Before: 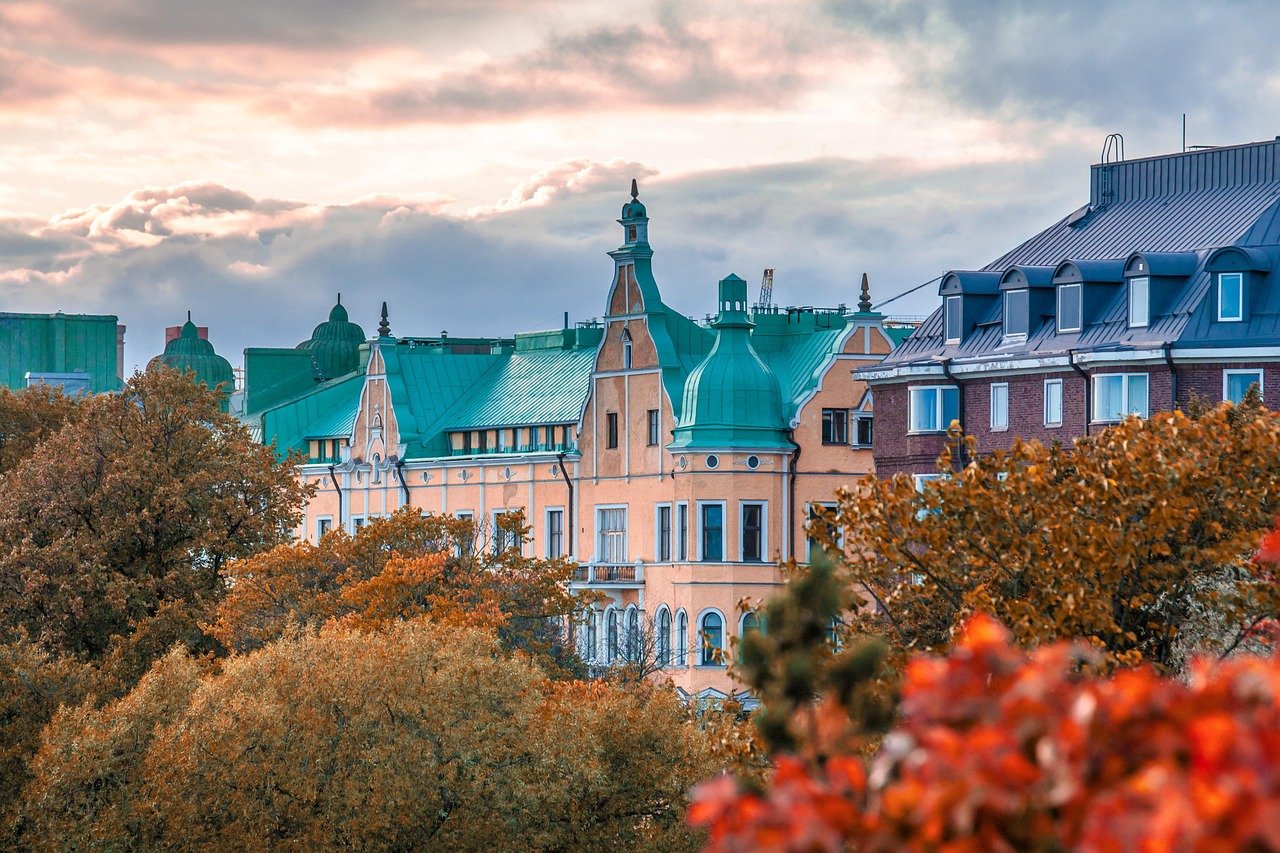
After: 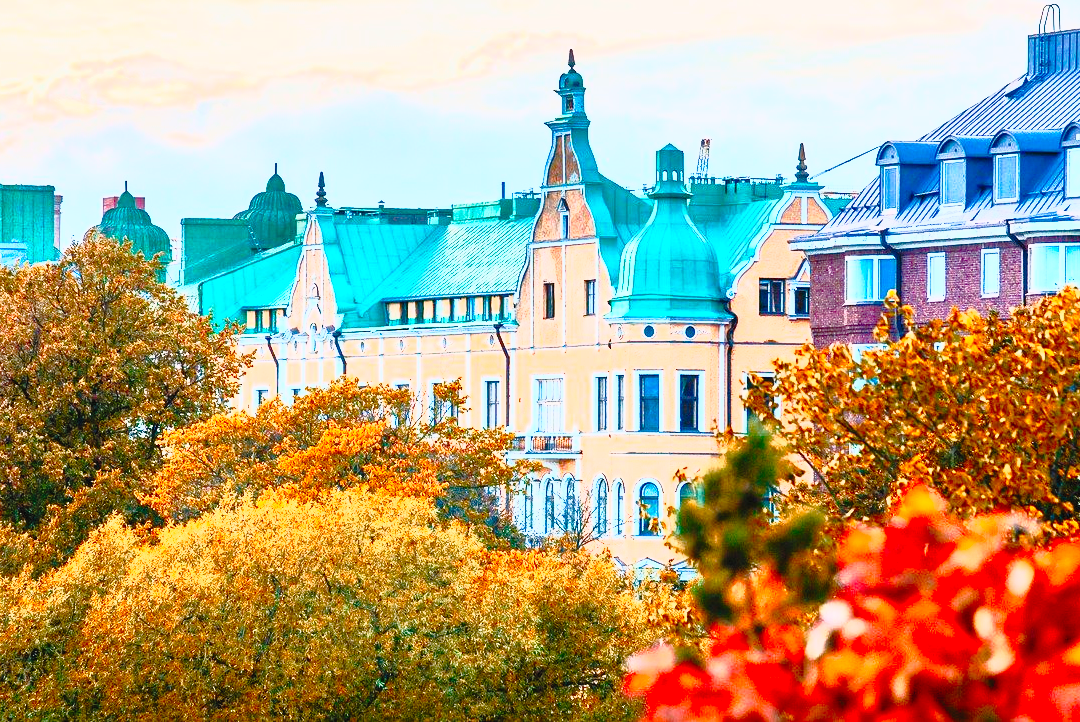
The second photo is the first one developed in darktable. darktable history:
color balance rgb: shadows lift › luminance -5.411%, shadows lift › chroma 1.226%, shadows lift › hue 218.4°, linear chroma grading › global chroma 14.466%, perceptual saturation grading › global saturation -3.541%, global vibrance 12.849%
tone curve: curves: ch0 [(0.014, 0.013) (0.088, 0.043) (0.208, 0.176) (0.257, 0.267) (0.406, 0.483) (0.489, 0.556) (0.667, 0.73) (0.793, 0.851) (0.994, 0.974)]; ch1 [(0, 0) (0.161, 0.092) (0.35, 0.33) (0.392, 0.392) (0.457, 0.467) (0.505, 0.497) (0.537, 0.518) (0.553, 0.53) (0.58, 0.567) (0.739, 0.697) (1, 1)]; ch2 [(0, 0) (0.346, 0.362) (0.448, 0.419) (0.502, 0.499) (0.533, 0.517) (0.556, 0.533) (0.629, 0.619) (0.717, 0.678) (1, 1)], preserve colors none
crop and rotate: left 4.95%, top 15.299%, right 10.67%
contrast brightness saturation: contrast 0.98, brightness 0.992, saturation 0.99
